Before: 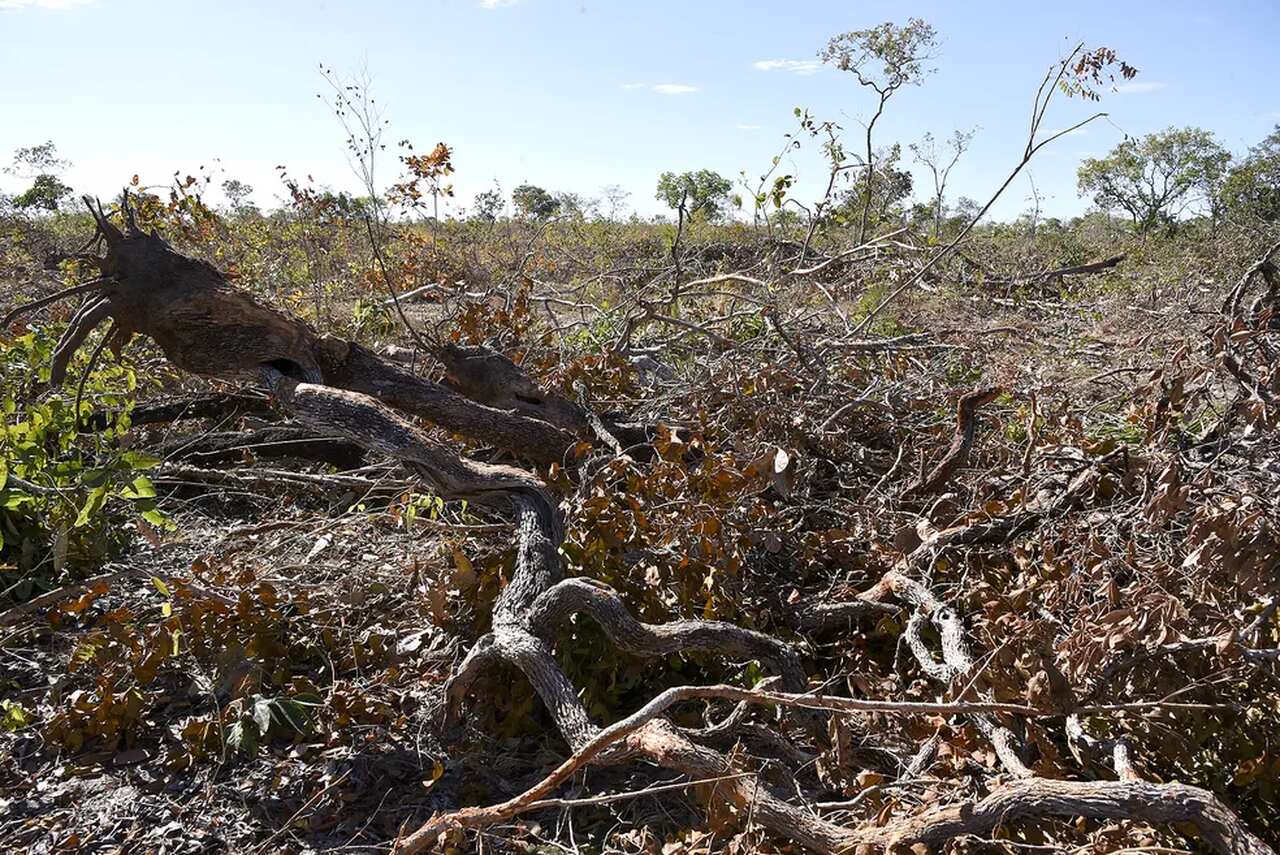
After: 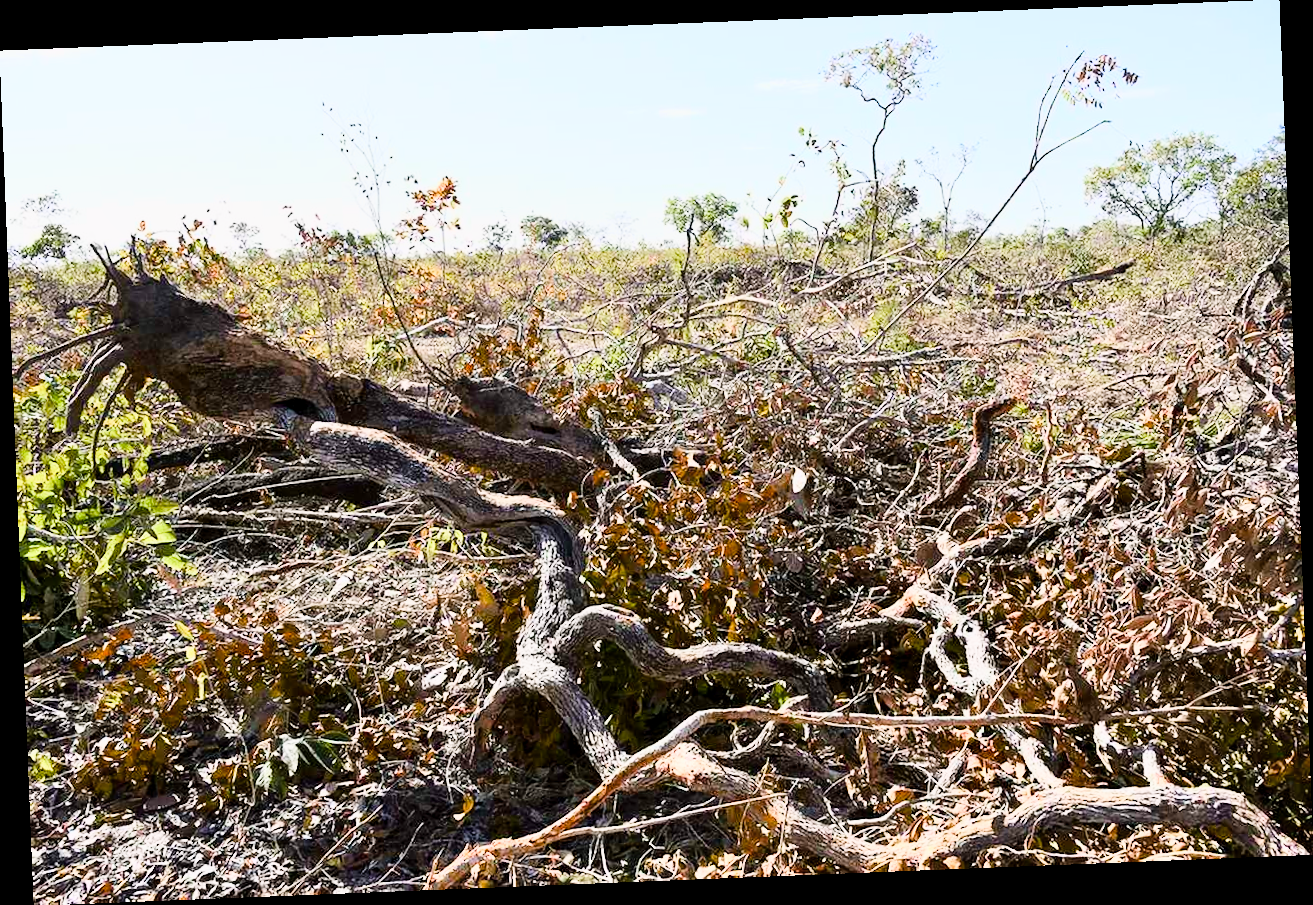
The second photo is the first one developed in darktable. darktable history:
exposure: black level correction 0.002, exposure 0.15 EV, compensate highlight preservation false
rotate and perspective: rotation -2.29°, automatic cropping off
rgb curve: curves: ch0 [(0, 0) (0.21, 0.15) (0.24, 0.21) (0.5, 0.75) (0.75, 0.96) (0.89, 0.99) (1, 1)]; ch1 [(0, 0.02) (0.21, 0.13) (0.25, 0.2) (0.5, 0.67) (0.75, 0.9) (0.89, 0.97) (1, 1)]; ch2 [(0, 0.02) (0.21, 0.13) (0.25, 0.2) (0.5, 0.67) (0.75, 0.9) (0.89, 0.97) (1, 1)], compensate middle gray true
shadows and highlights: shadows 37.27, highlights -28.18, soften with gaussian
color balance rgb: shadows lift › chroma 1%, shadows lift › hue 113°, highlights gain › chroma 0.2%, highlights gain › hue 333°, perceptual saturation grading › global saturation 20%, perceptual saturation grading › highlights -50%, perceptual saturation grading › shadows 25%, contrast -30%
